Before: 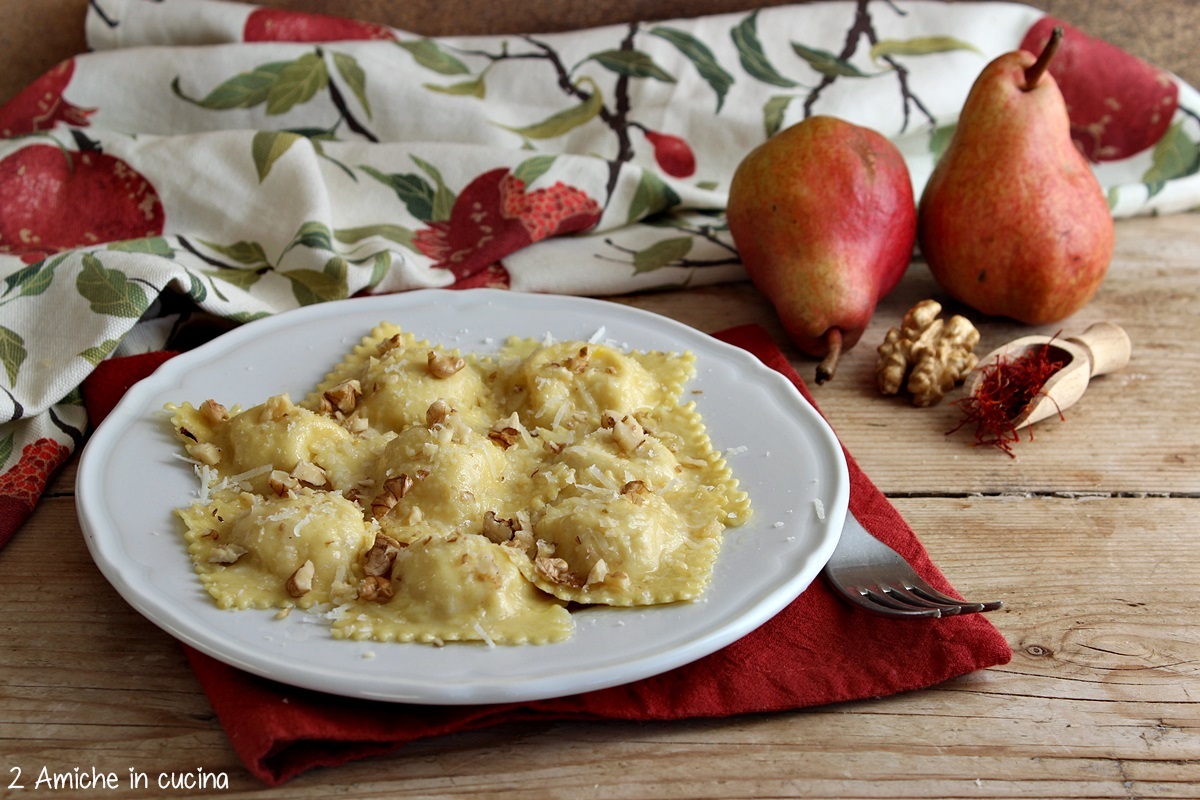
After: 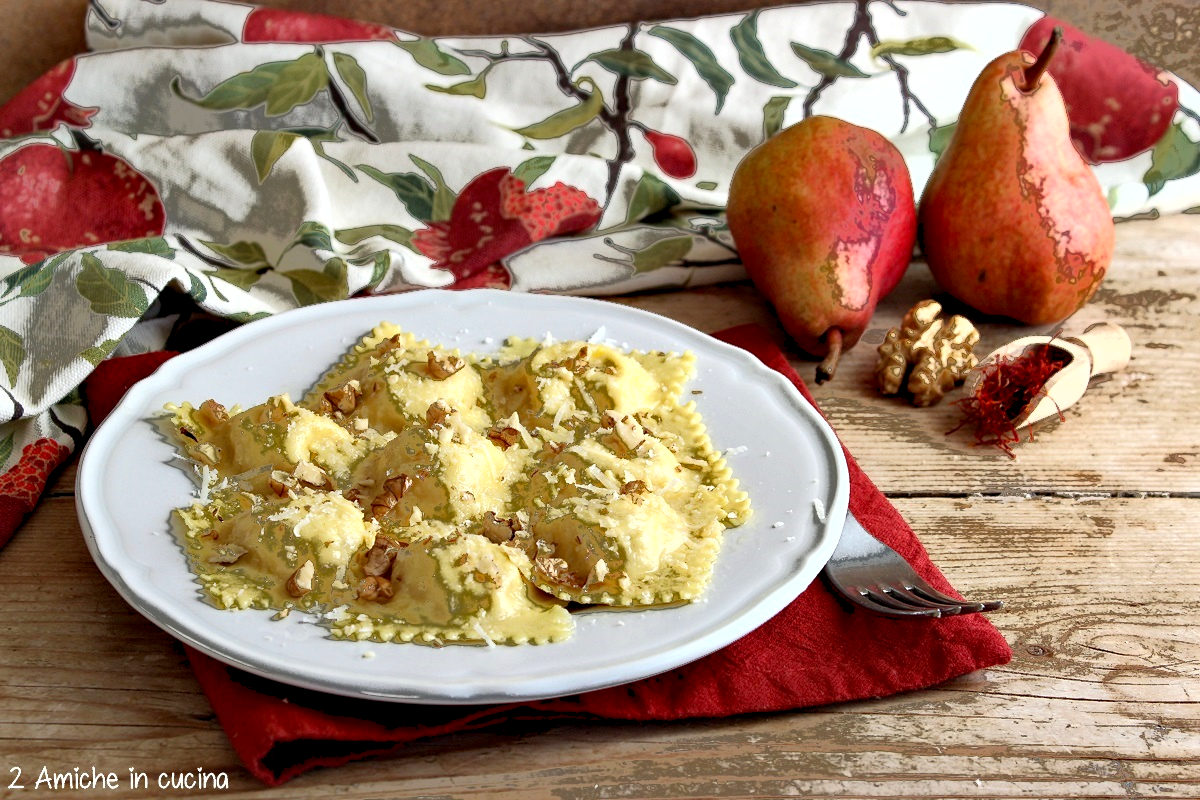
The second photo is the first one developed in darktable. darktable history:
exposure: black level correction 0.003, exposure 0.383 EV, compensate highlight preservation false
fill light: exposure -0.73 EV, center 0.69, width 2.2
levels: levels [0, 0.476, 0.951]
